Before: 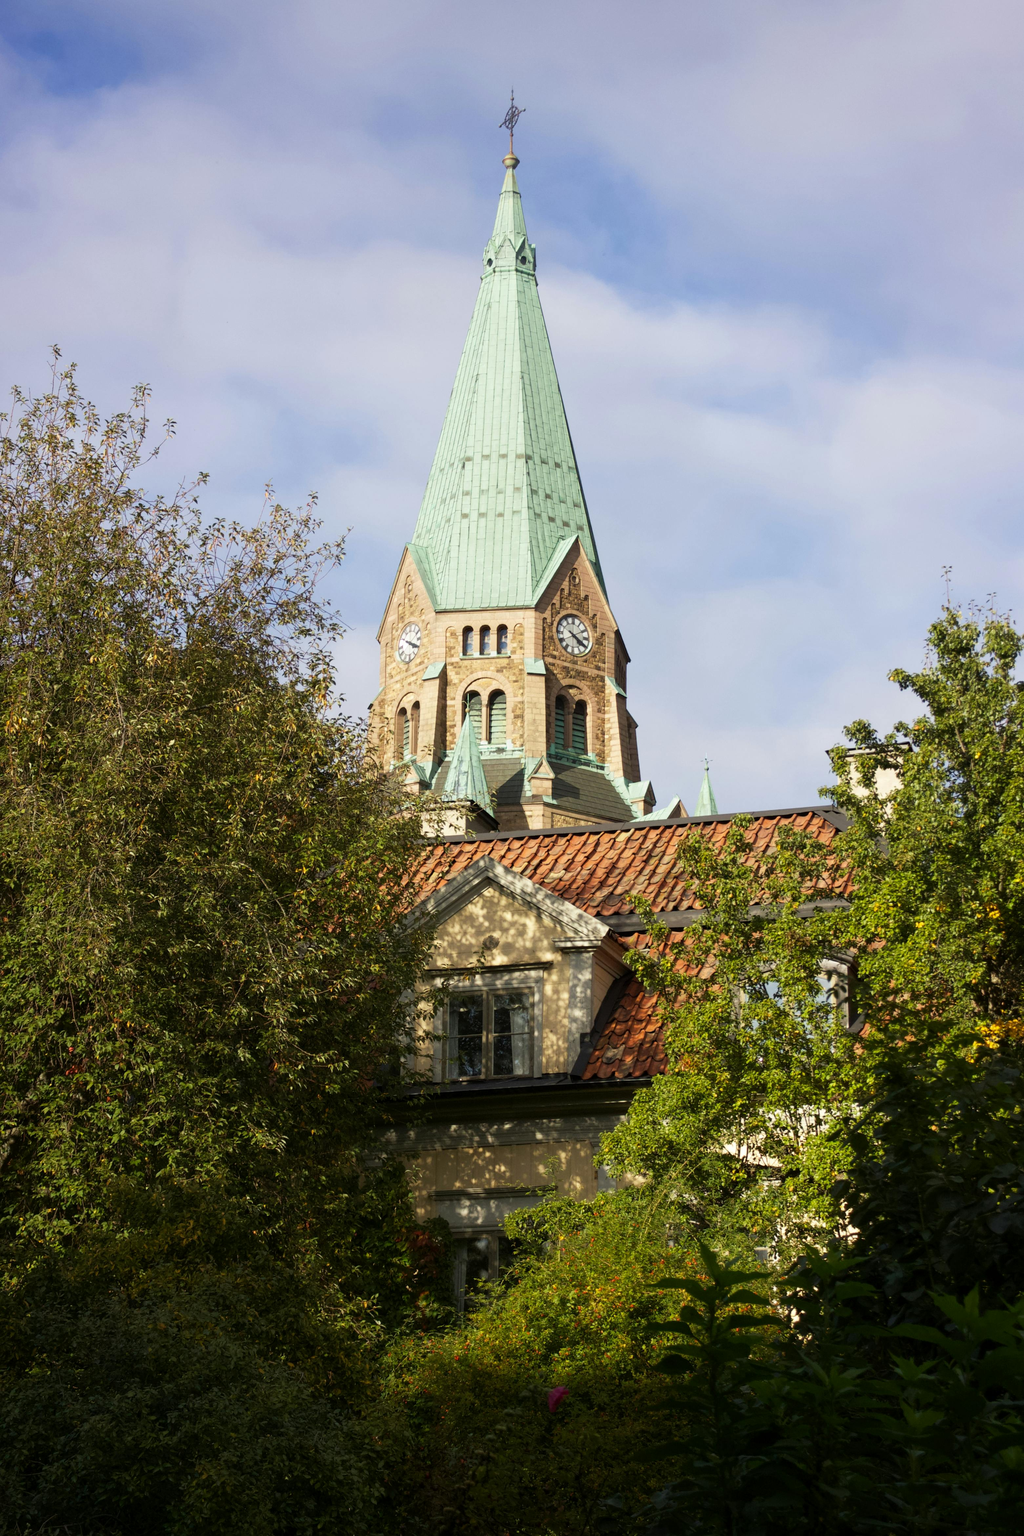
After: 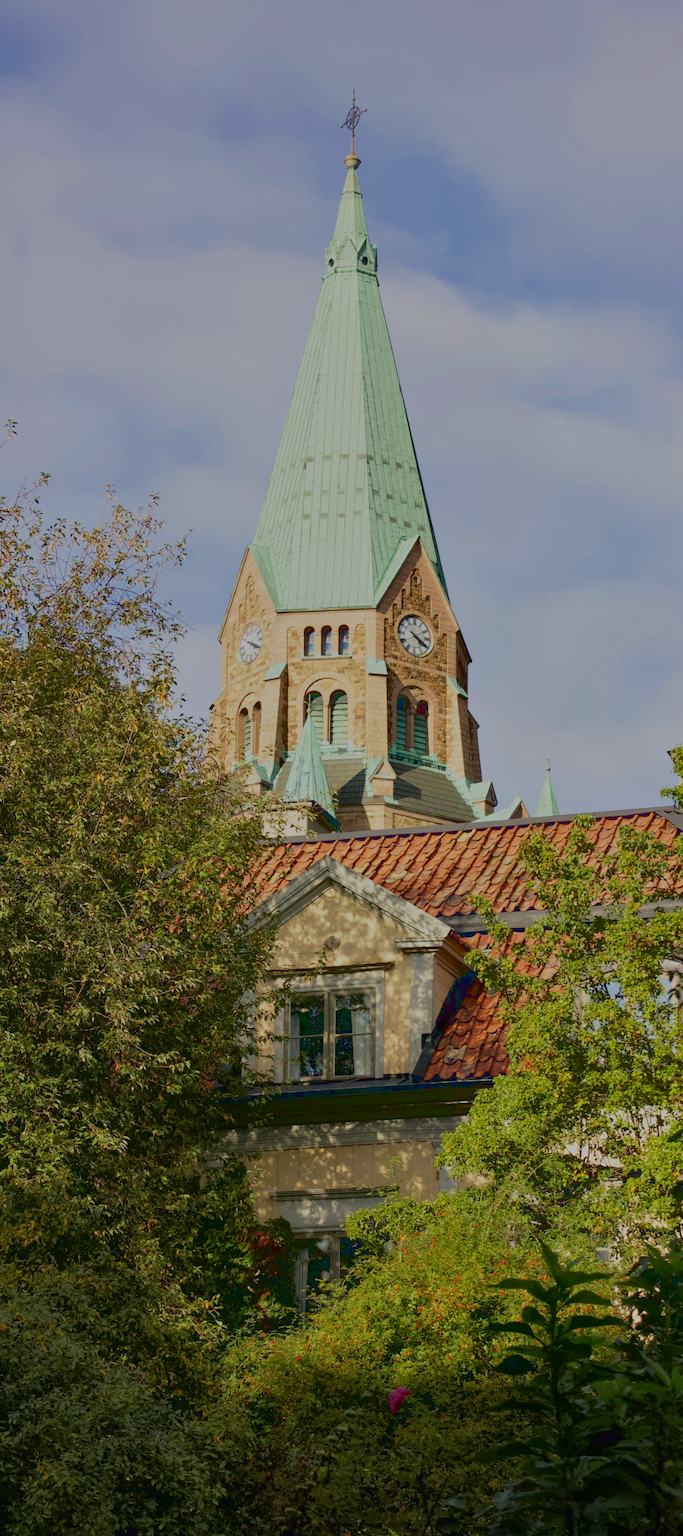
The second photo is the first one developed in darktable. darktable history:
crop and rotate: left 15.562%, right 17.705%
filmic rgb: black relative exposure -13.98 EV, white relative exposure 7.97 EV, threshold 5.95 EV, hardness 3.74, latitude 49.15%, contrast 0.515, color science v5 (2021), contrast in shadows safe, contrast in highlights safe, enable highlight reconstruction true
contrast equalizer: y [[0.6 ×6], [0.55 ×6], [0 ×6], [0 ×6], [0 ×6]], mix 0.785
